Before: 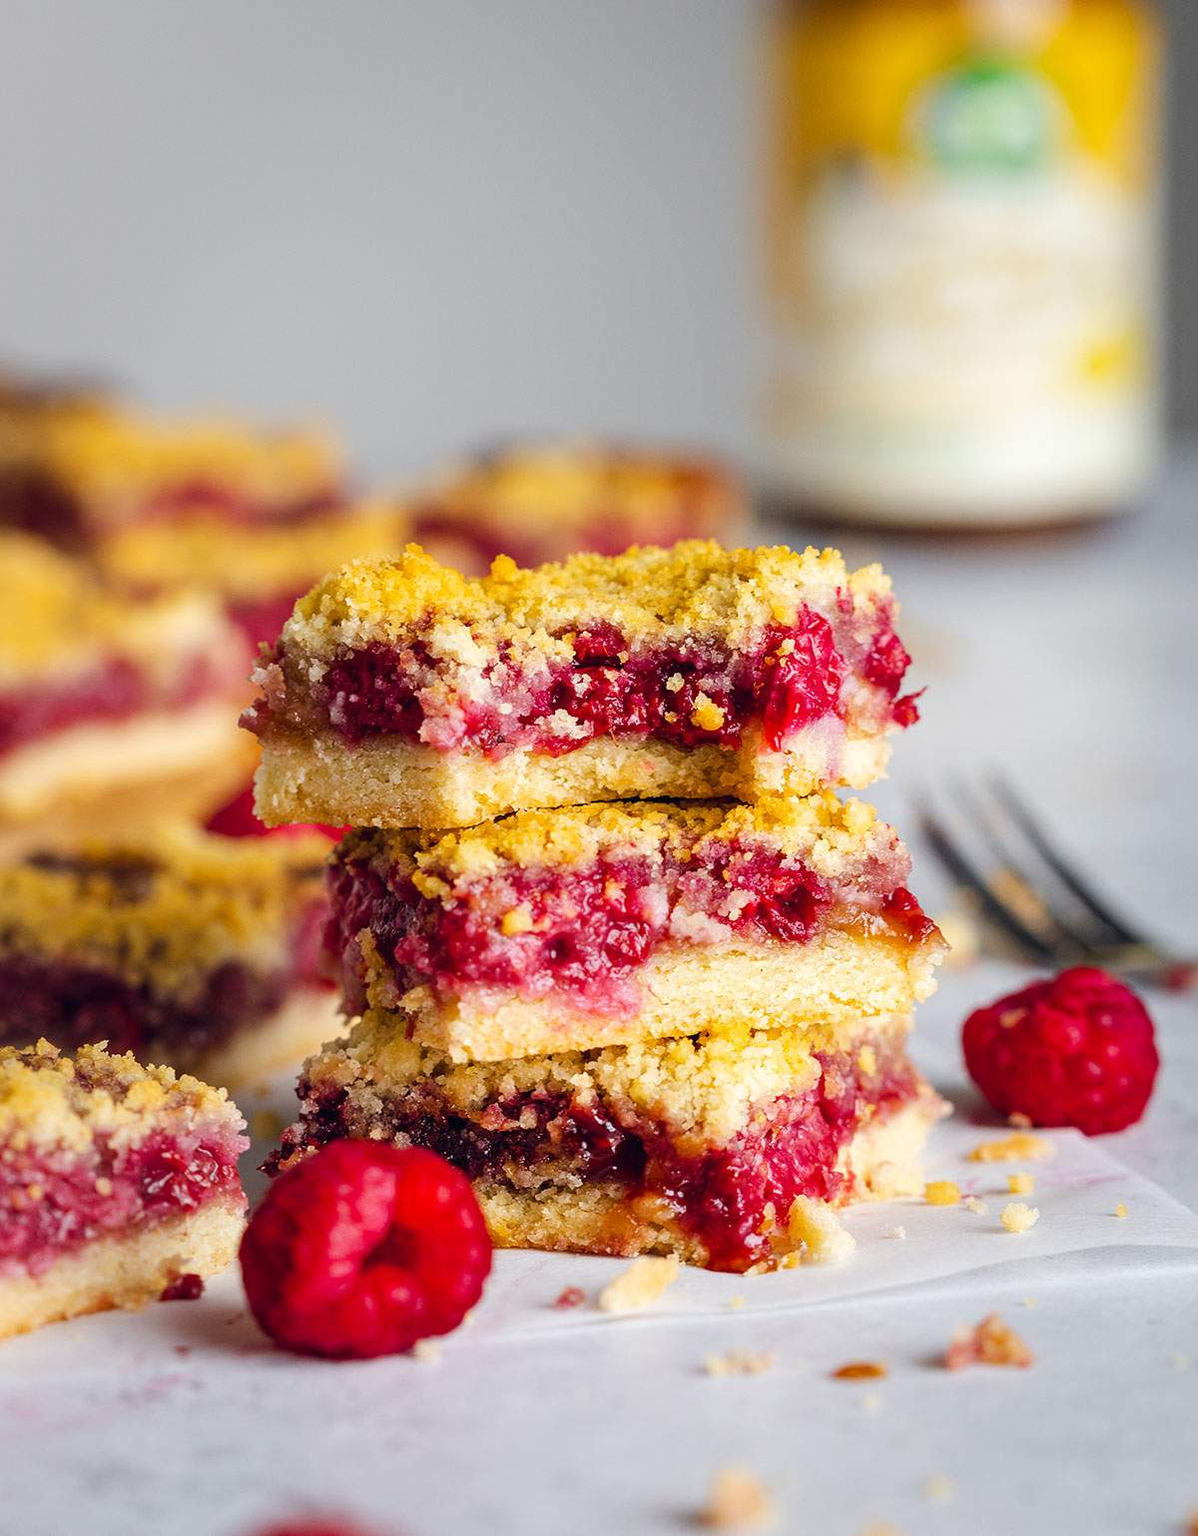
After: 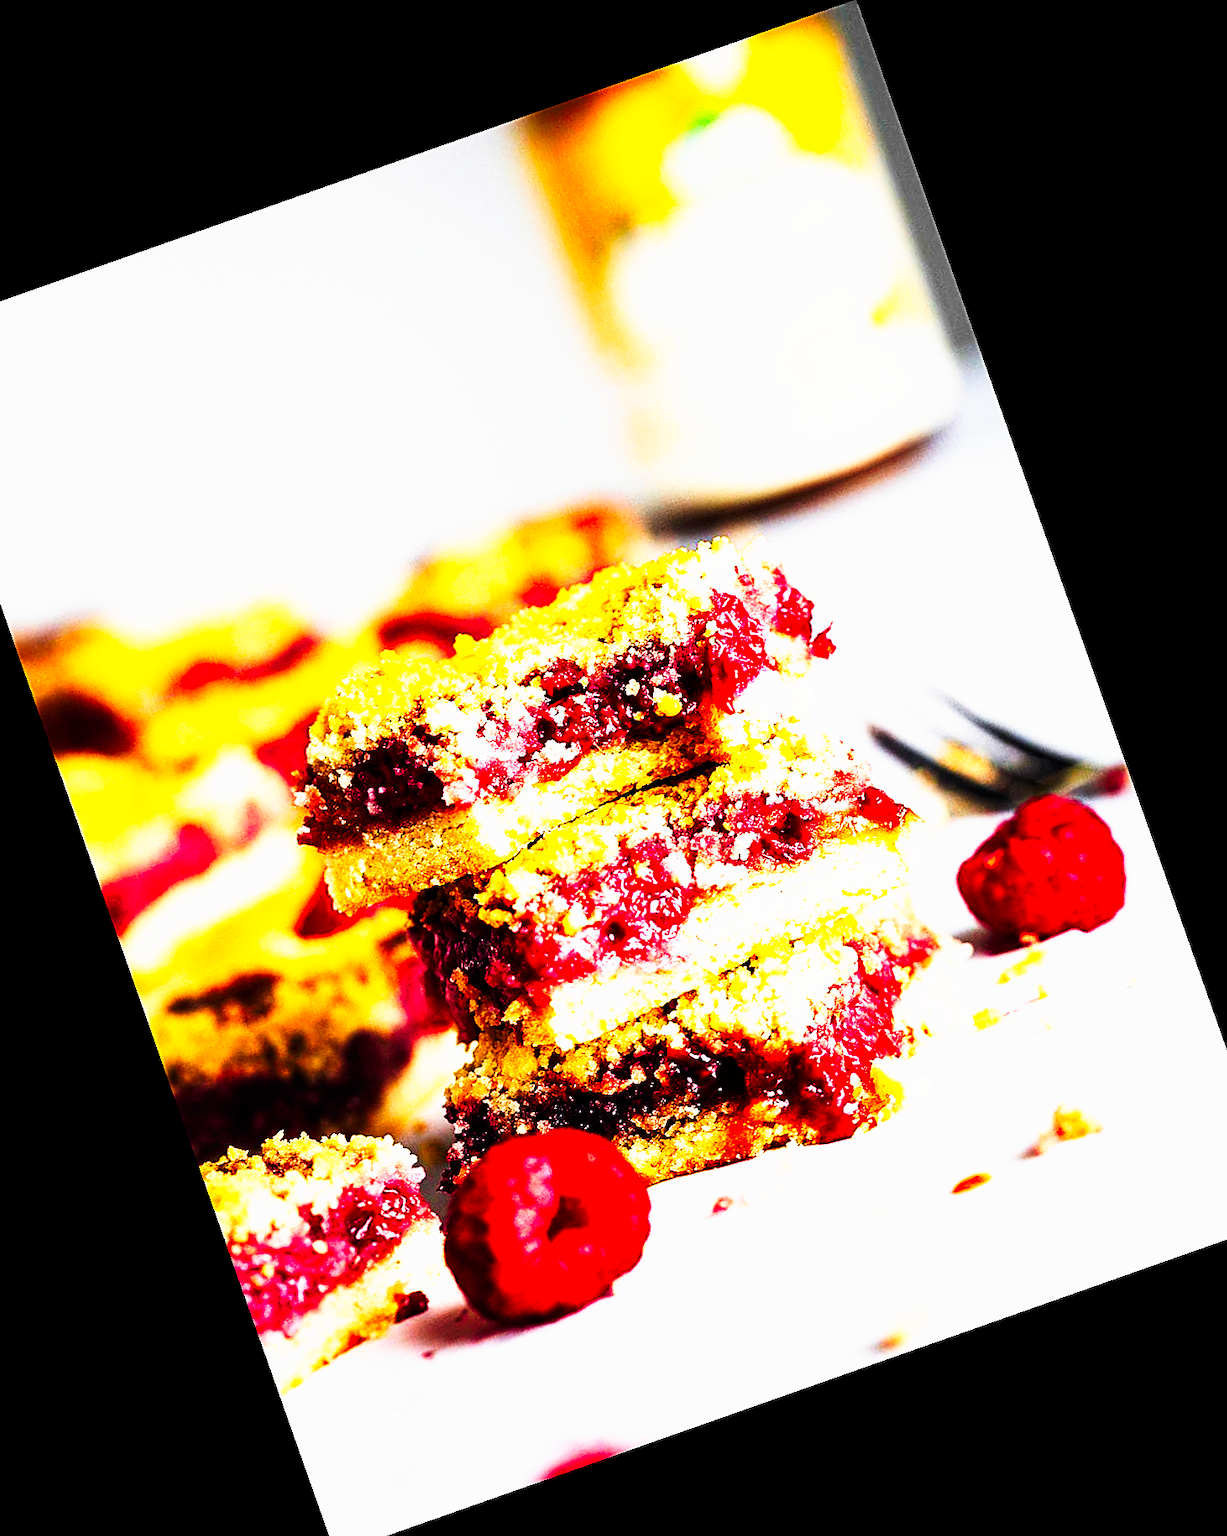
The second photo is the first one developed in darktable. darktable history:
crop and rotate: angle 19.43°, left 6.812%, right 4.125%, bottom 1.087%
sharpen: on, module defaults
tone curve: curves: ch0 [(0, 0) (0.003, 0) (0.011, 0.001) (0.025, 0.003) (0.044, 0.003) (0.069, 0.006) (0.1, 0.009) (0.136, 0.014) (0.177, 0.029) (0.224, 0.061) (0.277, 0.127) (0.335, 0.218) (0.399, 0.38) (0.468, 0.588) (0.543, 0.809) (0.623, 0.947) (0.709, 0.987) (0.801, 0.99) (0.898, 0.99) (1, 1)], preserve colors none
